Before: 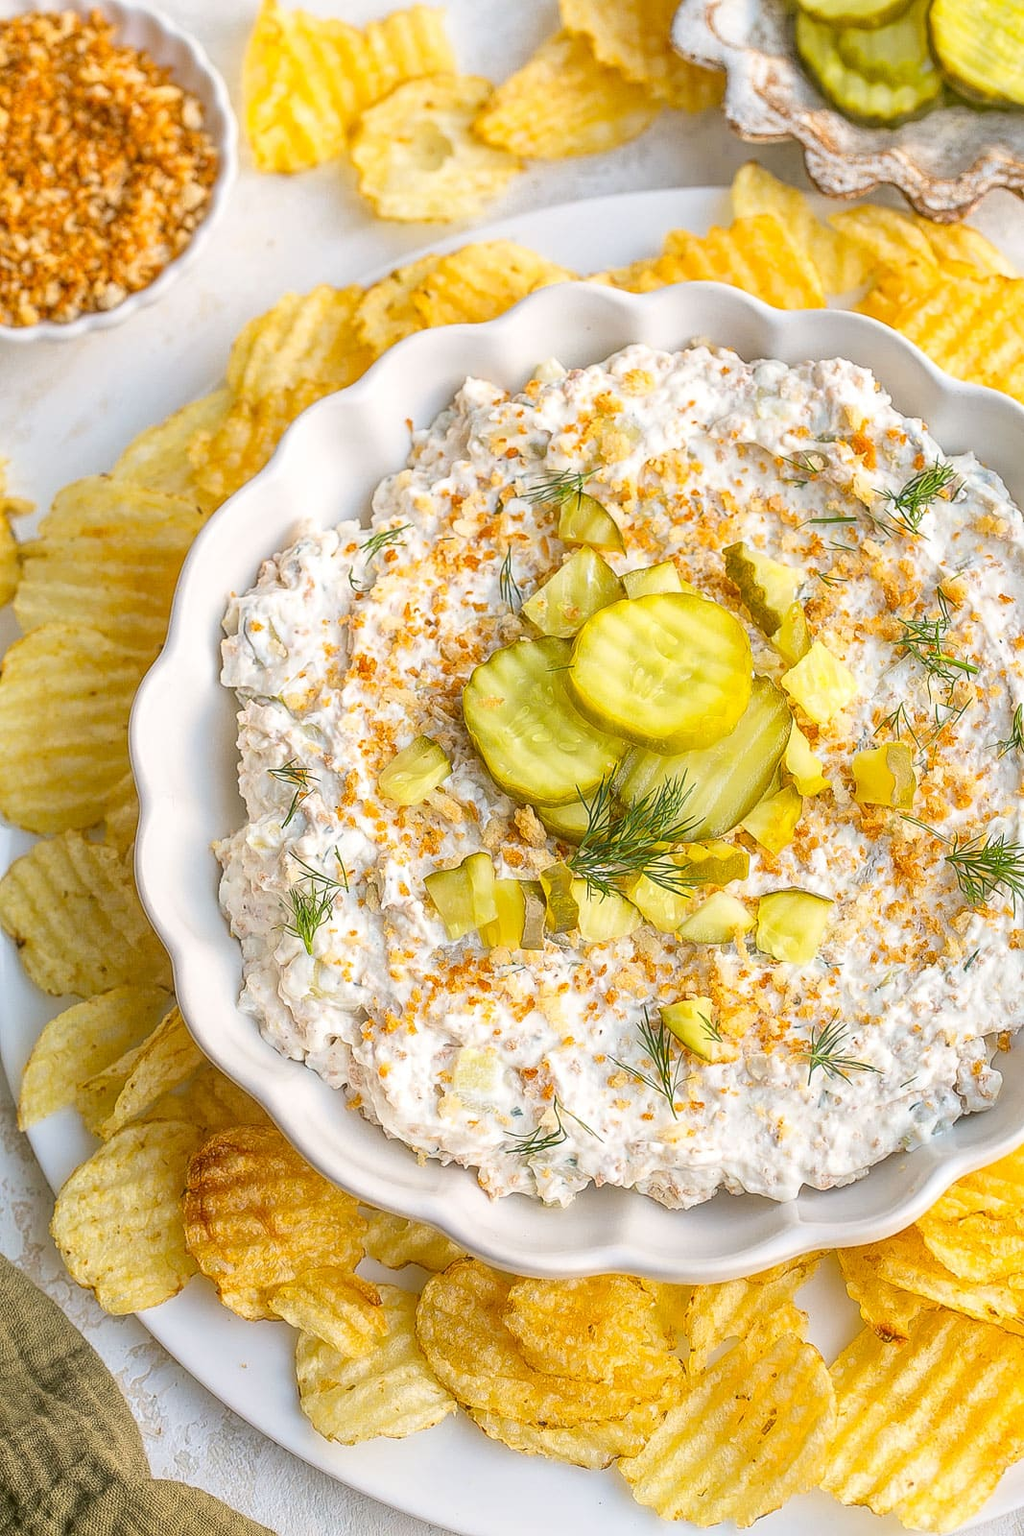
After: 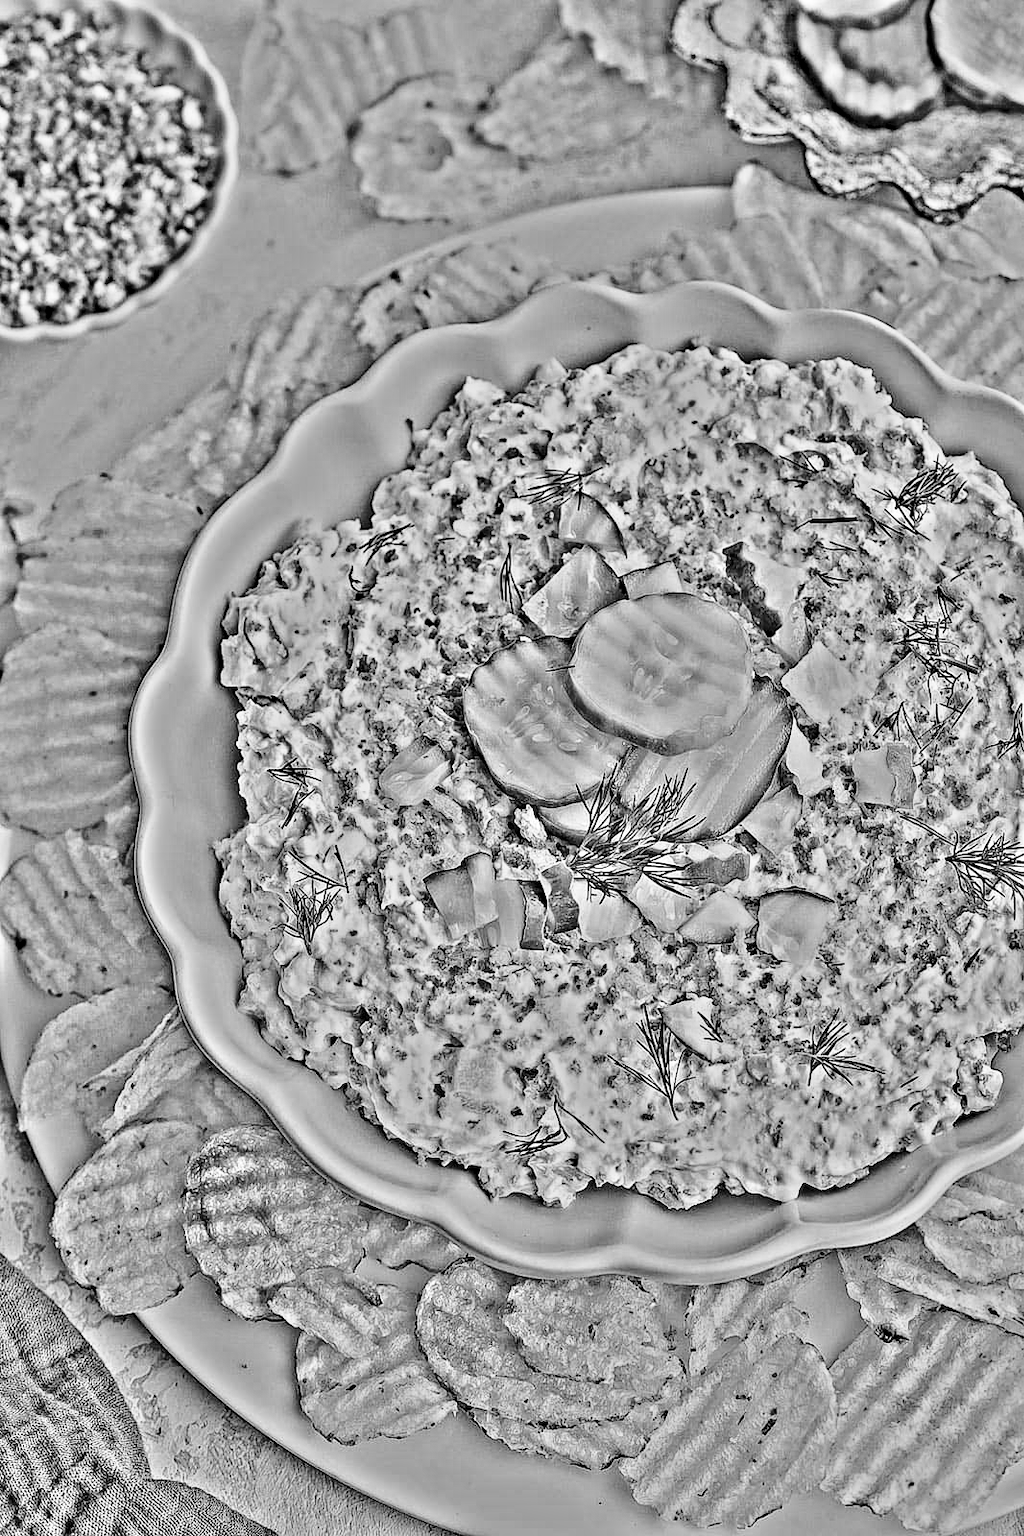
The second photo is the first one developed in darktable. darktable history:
color calibration: illuminant same as pipeline (D50), adaptation none (bypass)
highpass: sharpness 49.79%, contrast boost 49.79%
base curve: curves: ch0 [(0, 0) (0.028, 0.03) (0.121, 0.232) (0.46, 0.748) (0.859, 0.968) (1, 1)], preserve colors none
white balance: red 1.05, blue 1.072
